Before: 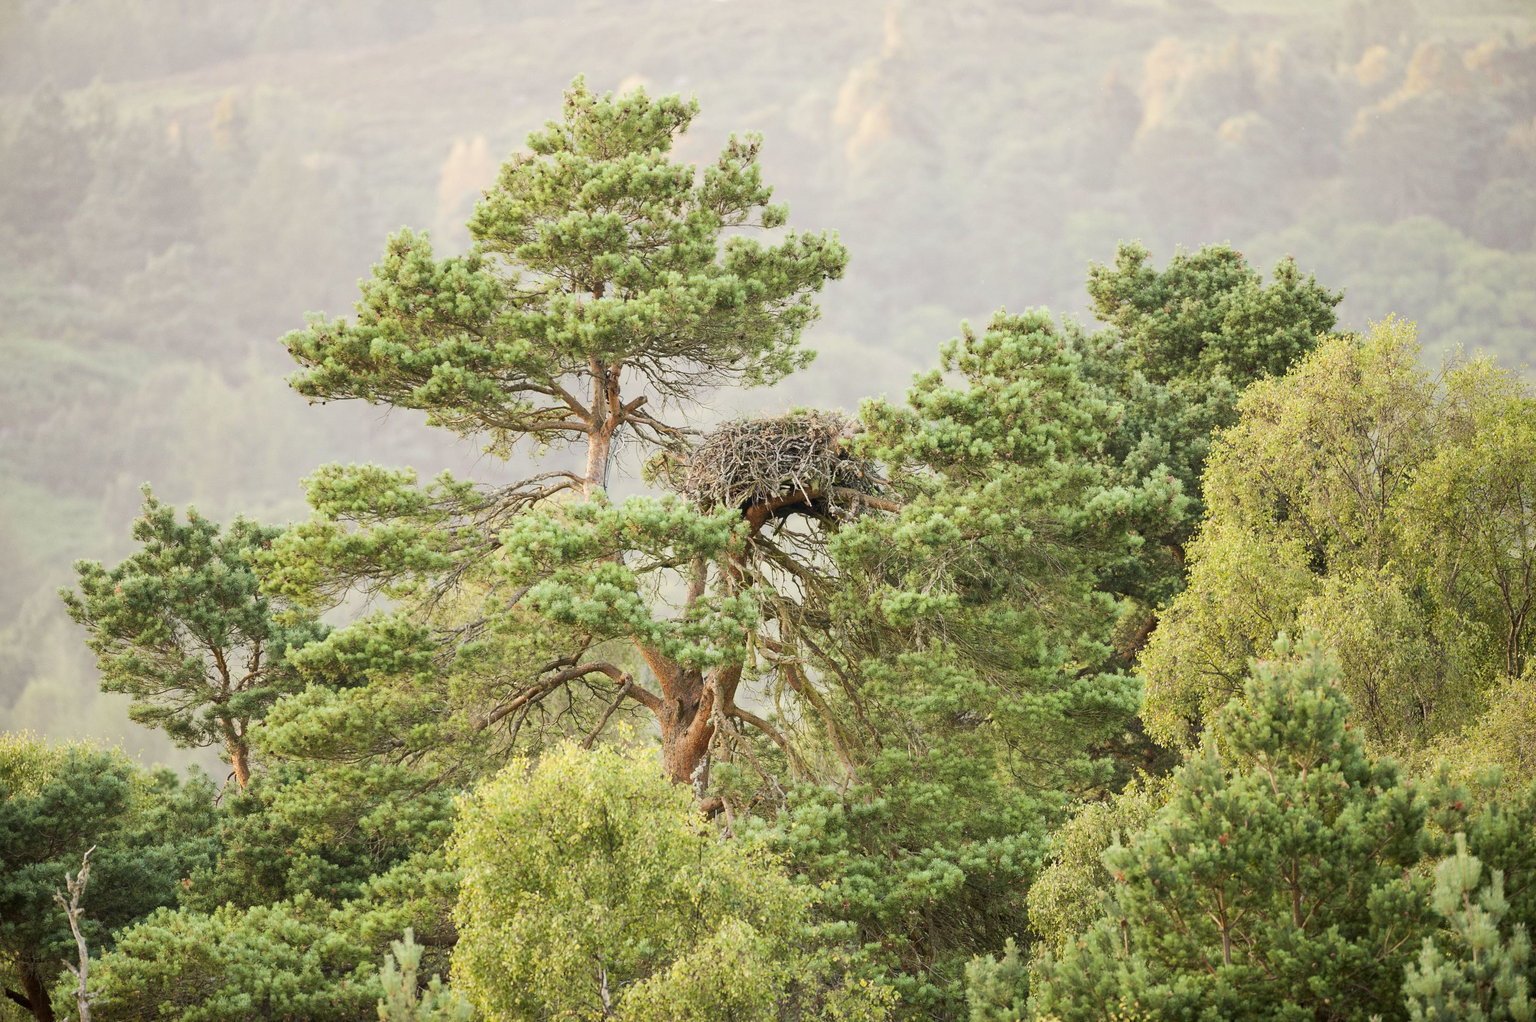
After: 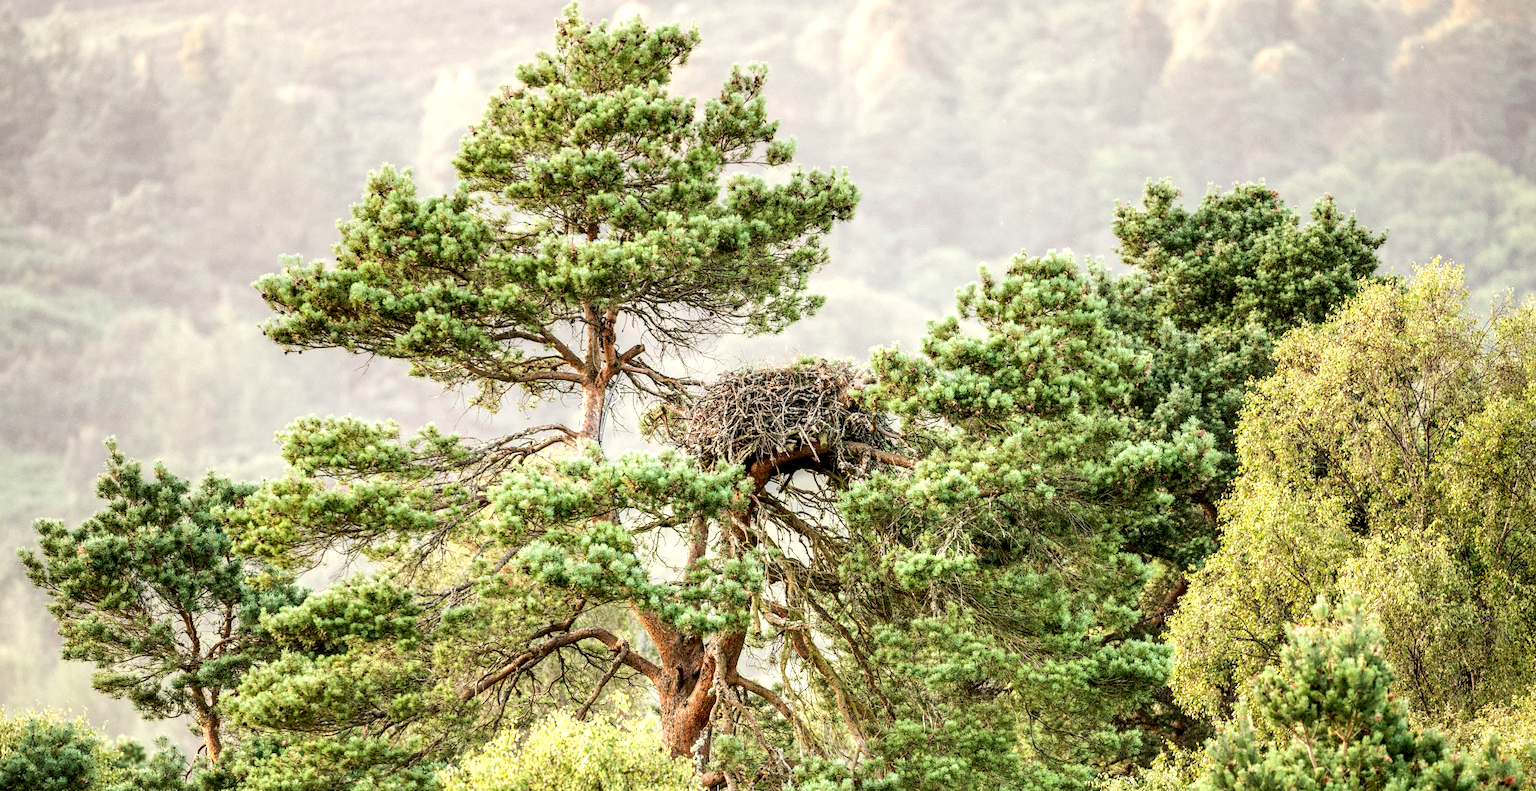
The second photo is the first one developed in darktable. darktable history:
exposure: exposure 0.207 EV, compensate exposure bias true, compensate highlight preservation false
crop: left 2.749%, top 7.135%, right 3.351%, bottom 20.149%
local contrast: highlights 18%, detail 187%
